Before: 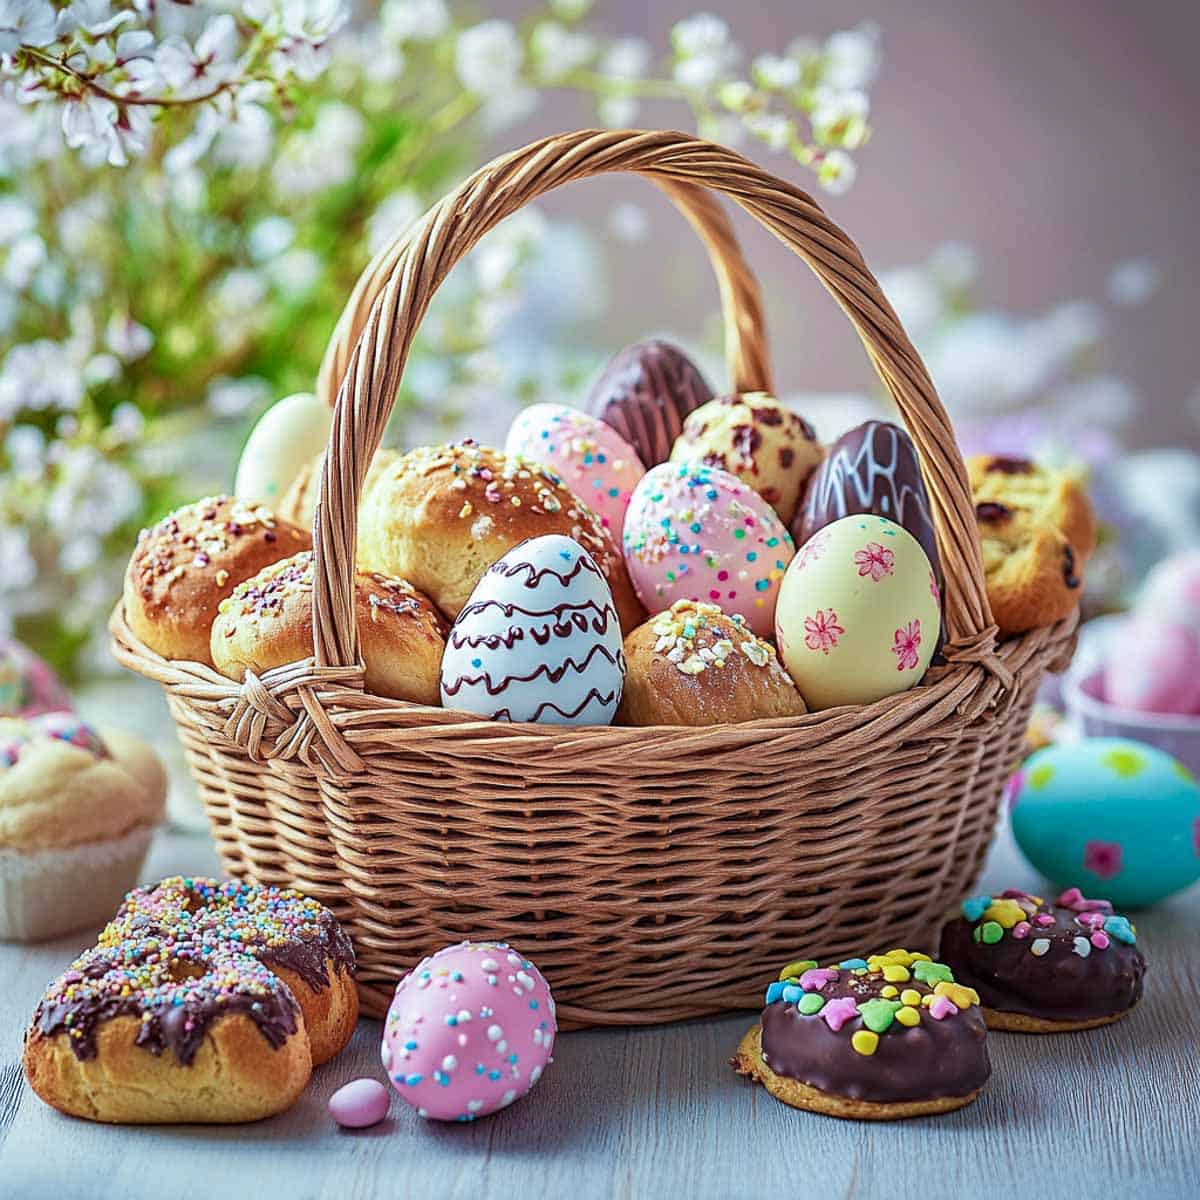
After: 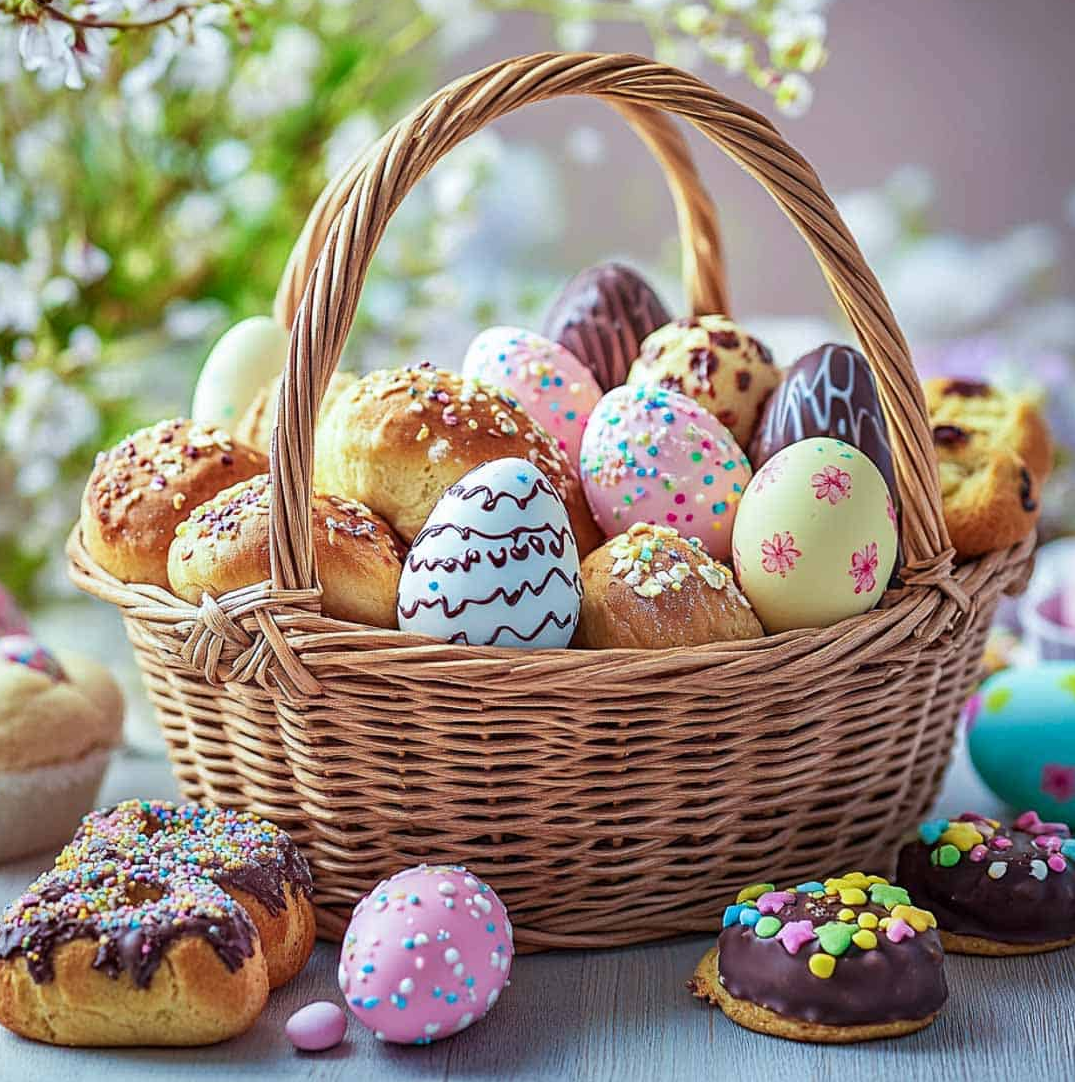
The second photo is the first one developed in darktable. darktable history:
crop: left 3.599%, top 6.424%, right 6.765%, bottom 3.343%
